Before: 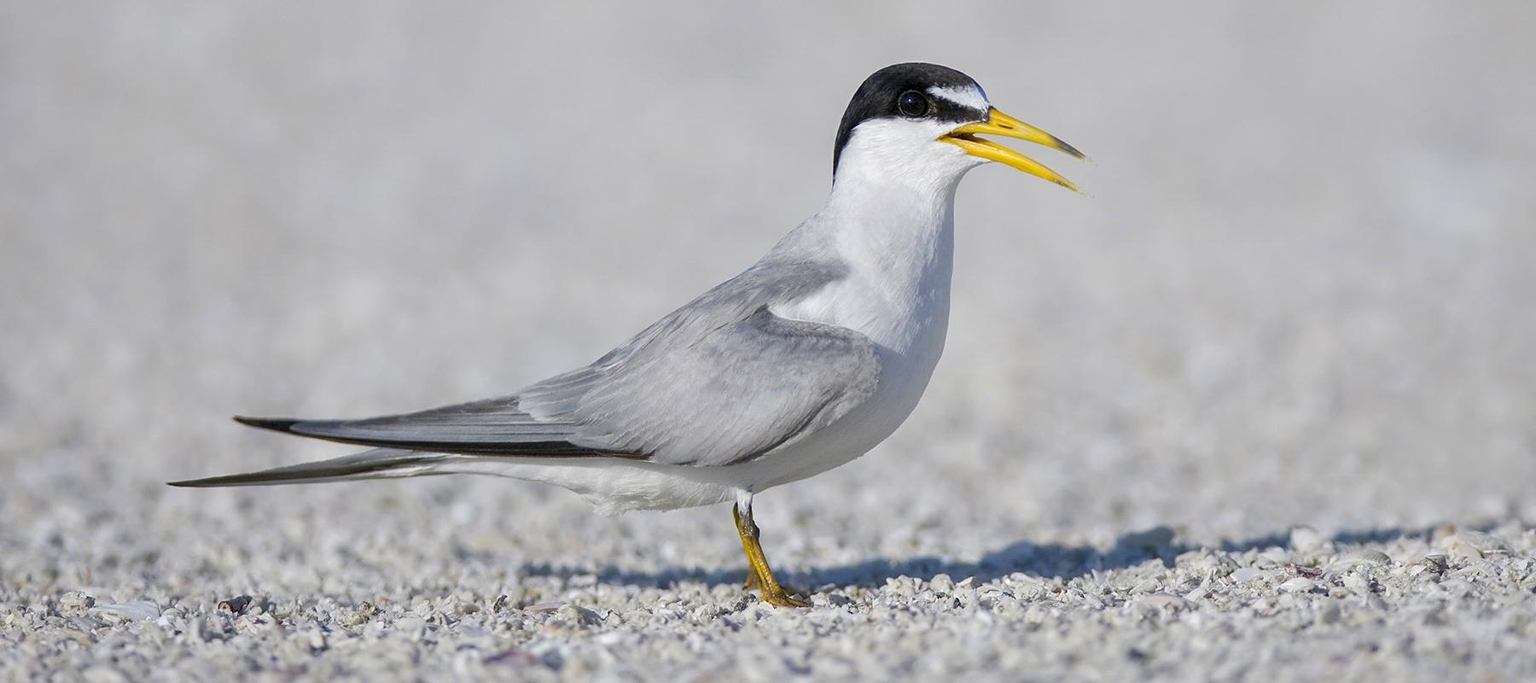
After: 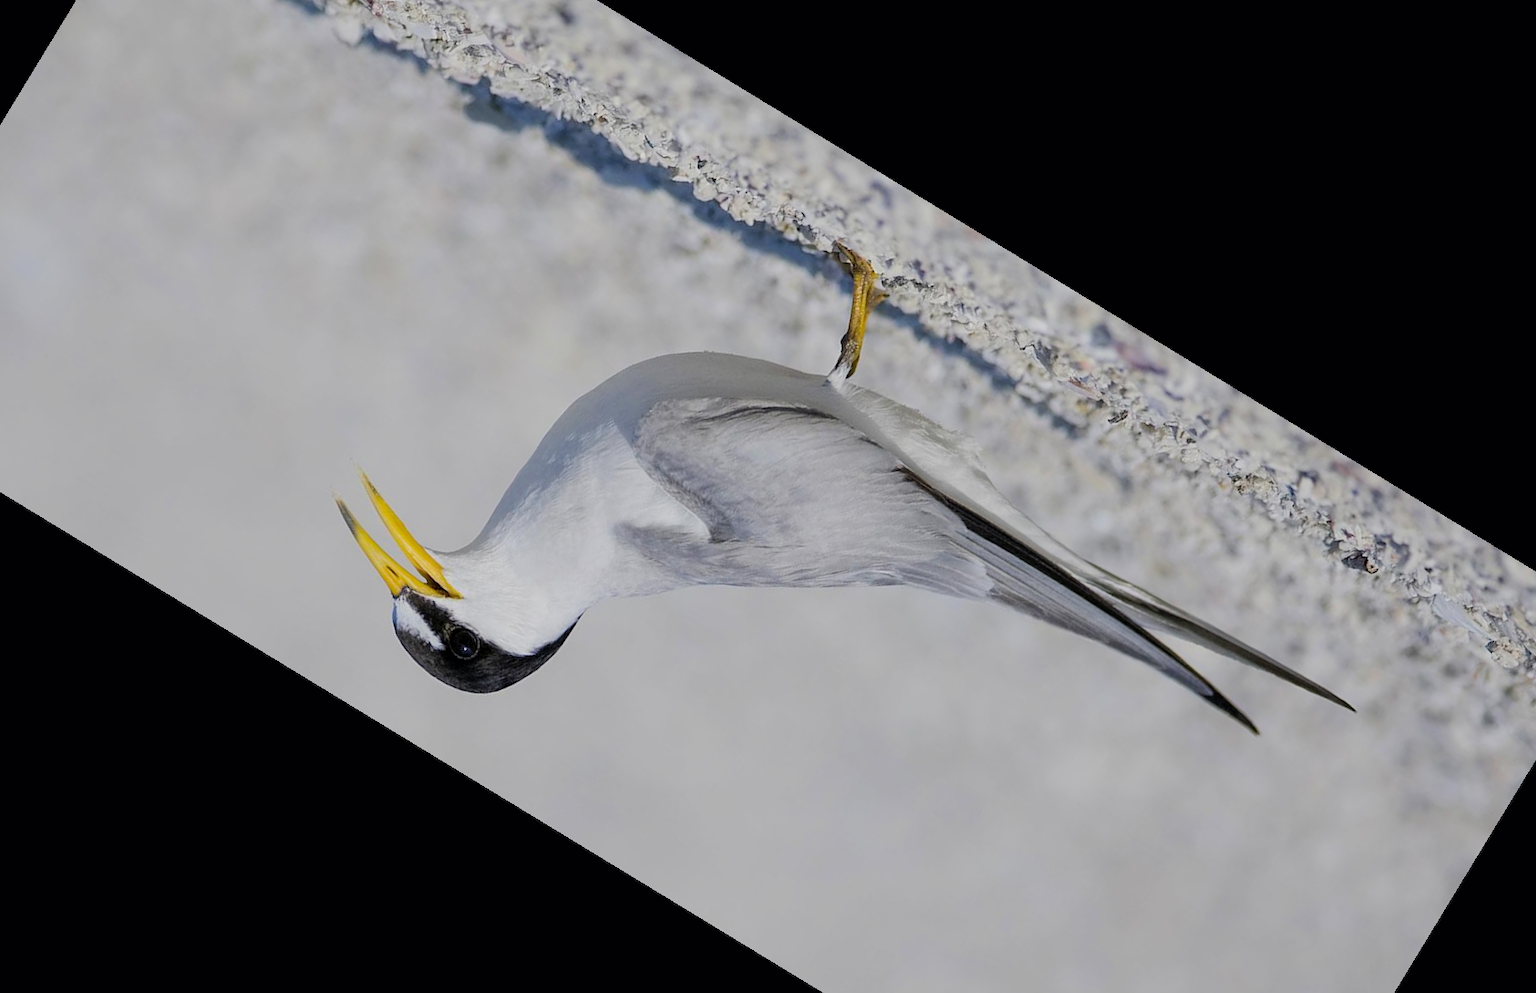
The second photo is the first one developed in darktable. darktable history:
filmic rgb: black relative exposure -7.65 EV, white relative exposure 4.56 EV, hardness 3.61, color science v6 (2022)
crop and rotate: angle 148.68°, left 9.111%, top 15.603%, right 4.588%, bottom 17.041%
